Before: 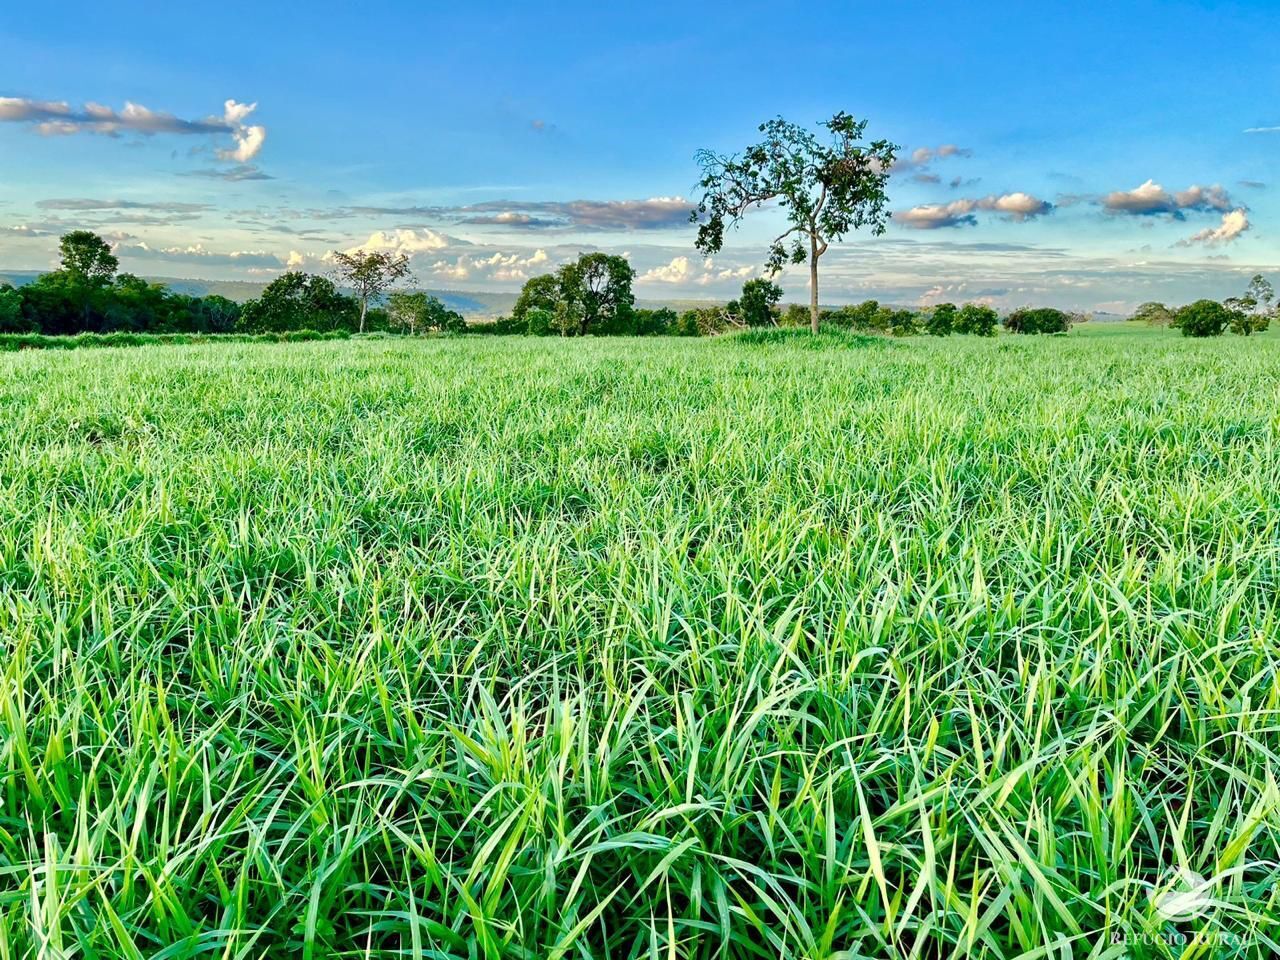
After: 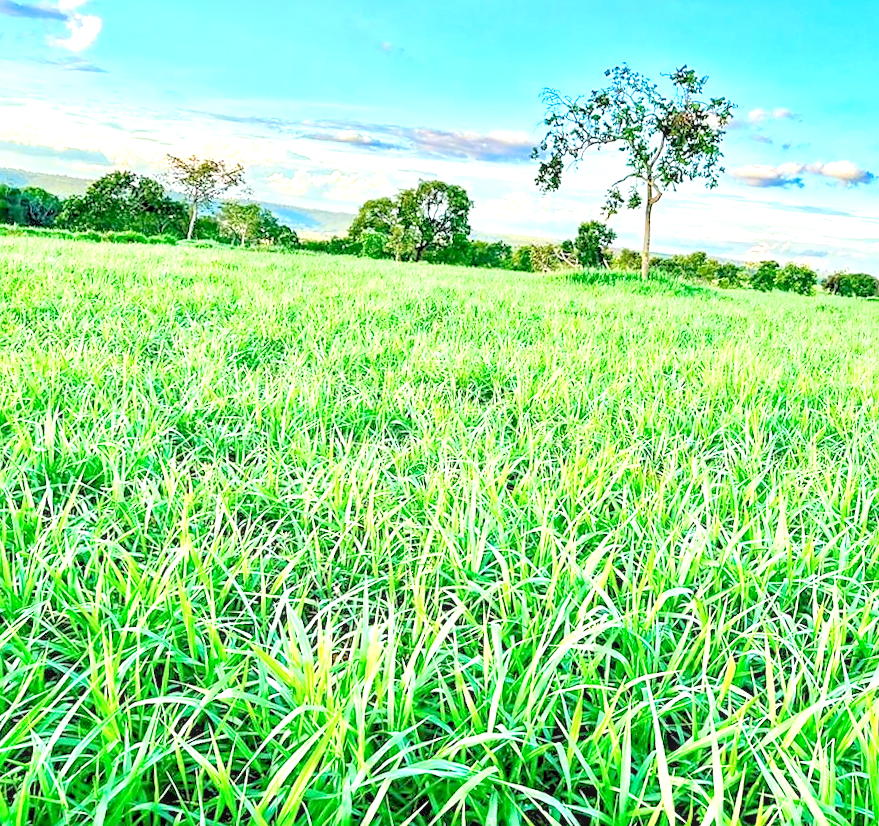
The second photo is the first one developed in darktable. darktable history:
exposure: exposure 1 EV, compensate highlight preservation false
local contrast: on, module defaults
crop and rotate: angle -3.27°, left 14.277%, top 0.028%, right 10.766%, bottom 0.028%
levels: levels [0.072, 0.414, 0.976]
rotate and perspective: rotation 0.679°, lens shift (horizontal) 0.136, crop left 0.009, crop right 0.991, crop top 0.078, crop bottom 0.95
sharpen: radius 1.458, amount 0.398, threshold 1.271
